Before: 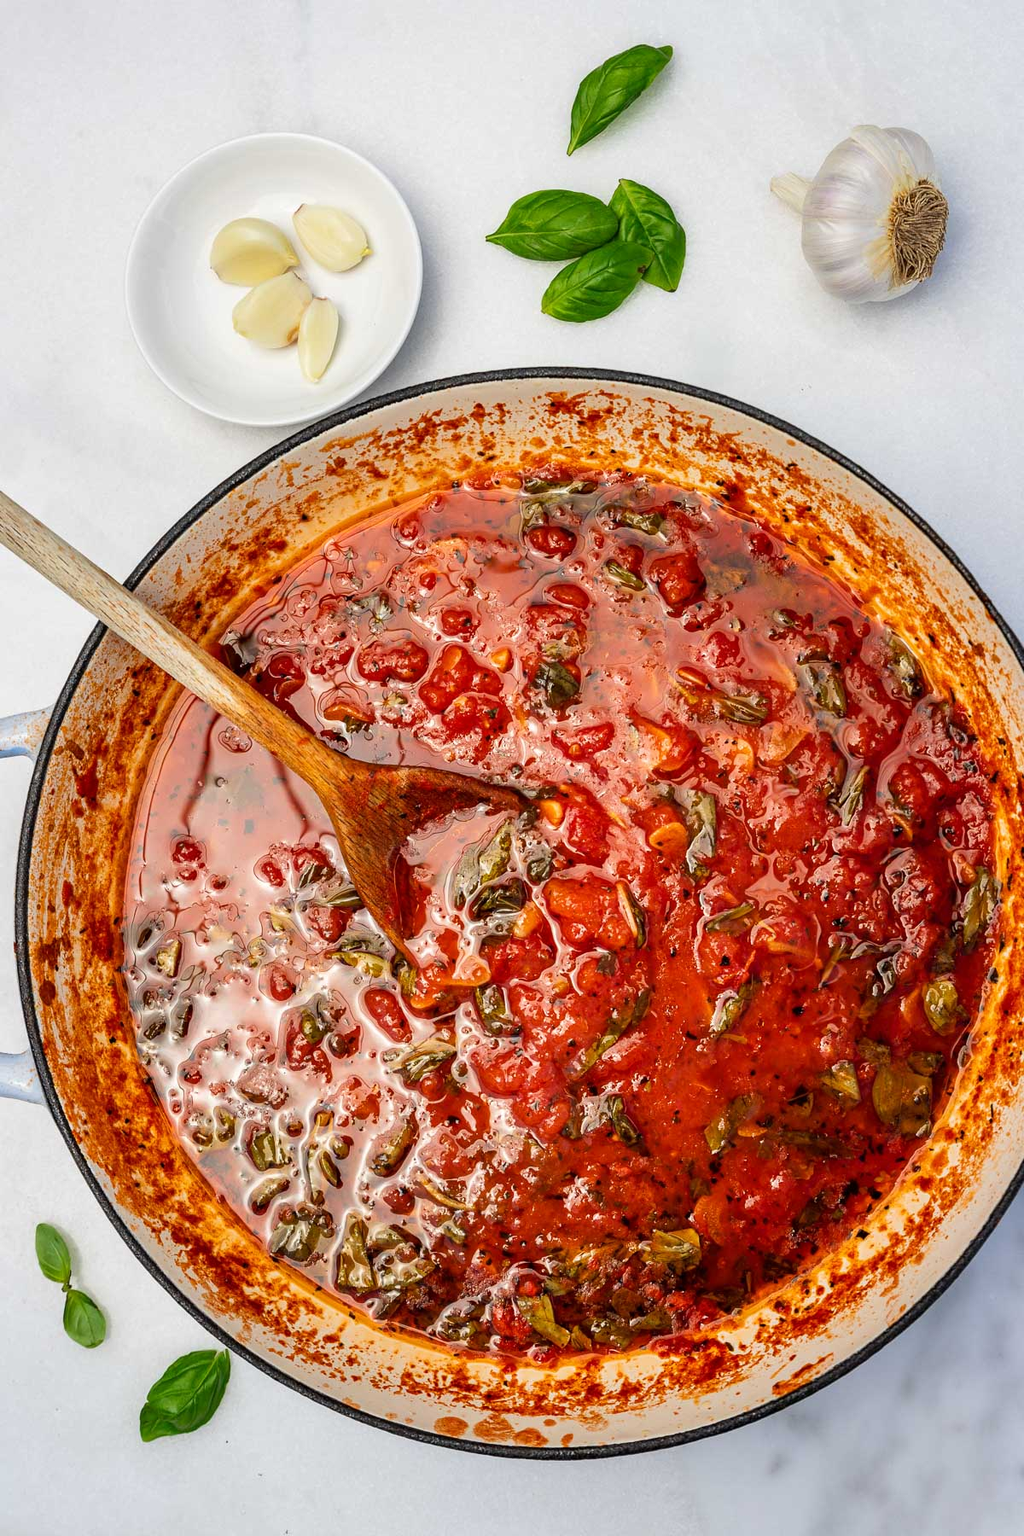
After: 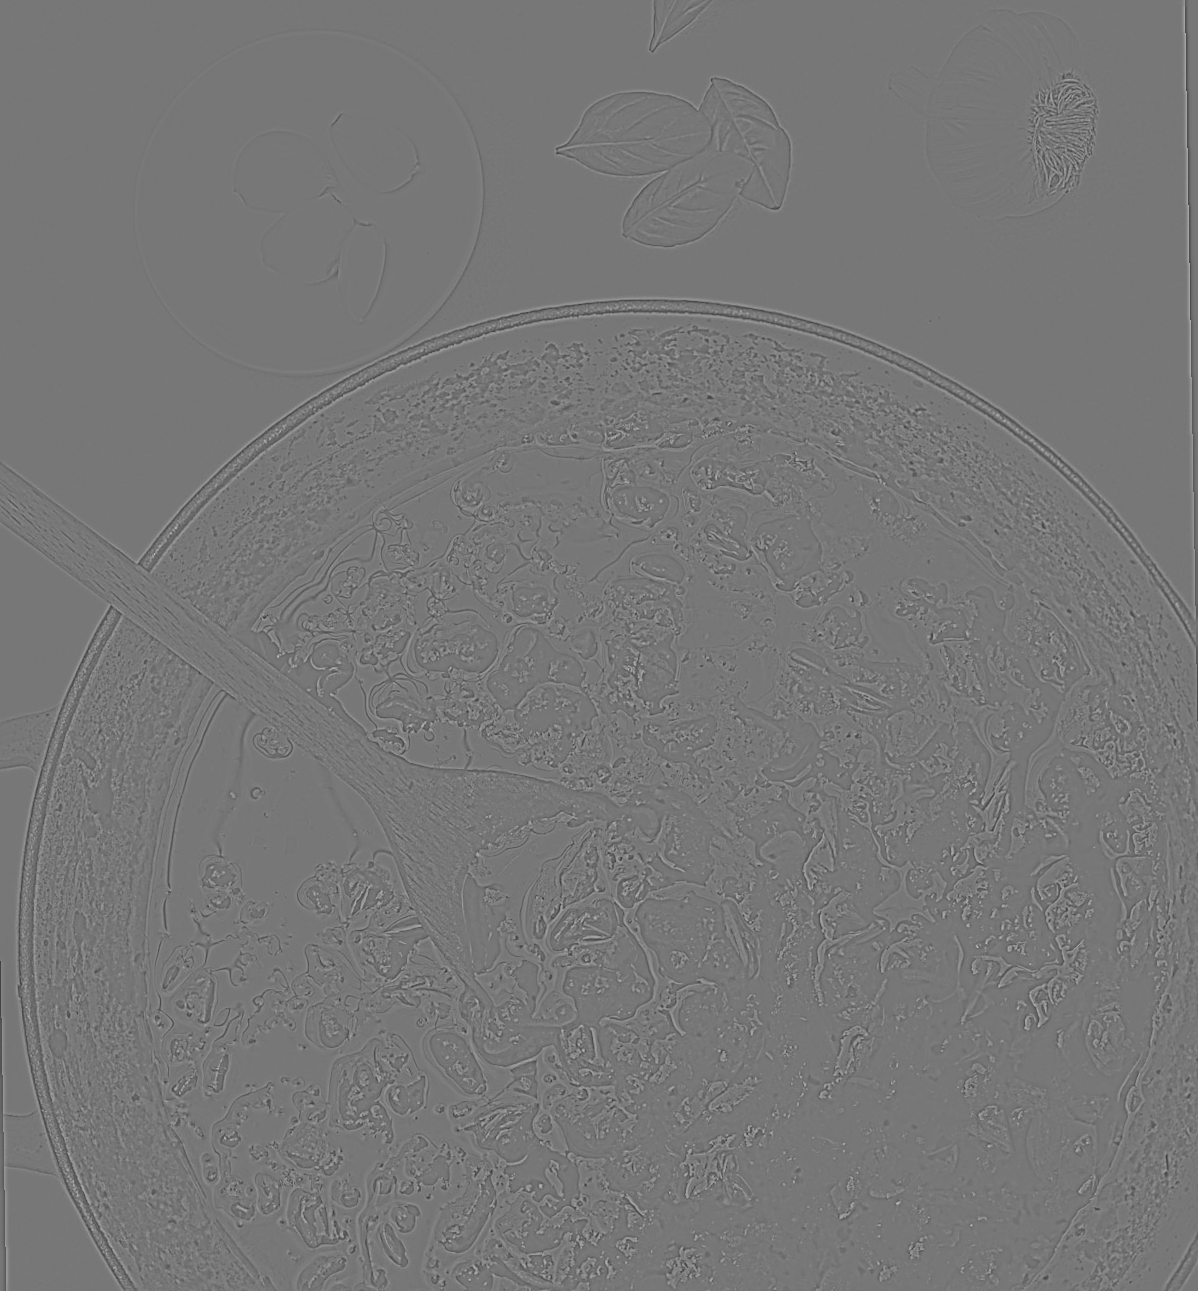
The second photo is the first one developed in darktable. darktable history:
crop: left 0.387%, top 5.469%, bottom 19.809%
rotate and perspective: rotation -1°, crop left 0.011, crop right 0.989, crop top 0.025, crop bottom 0.975
white balance: red 0.926, green 1.003, blue 1.133
local contrast: highlights 100%, shadows 100%, detail 120%, midtone range 0.2
highpass: sharpness 6%, contrast boost 7.63%
monochrome: on, module defaults
sharpen: radius 2.531, amount 0.628
color balance rgb: perceptual saturation grading › global saturation 20%, perceptual saturation grading › highlights -25%, perceptual saturation grading › shadows 50%
